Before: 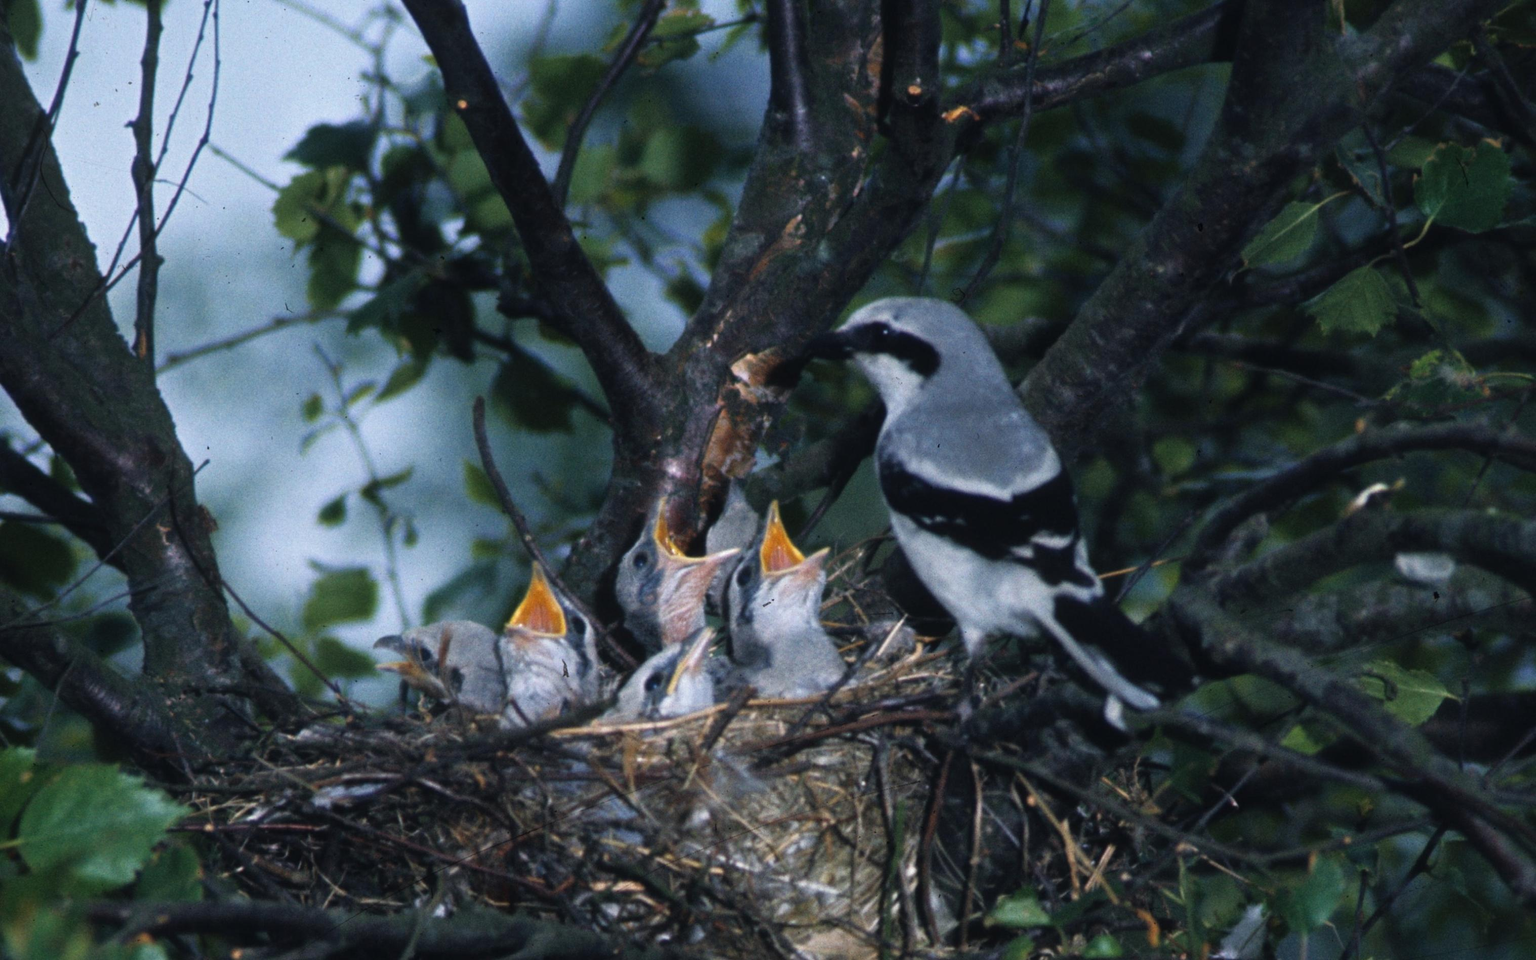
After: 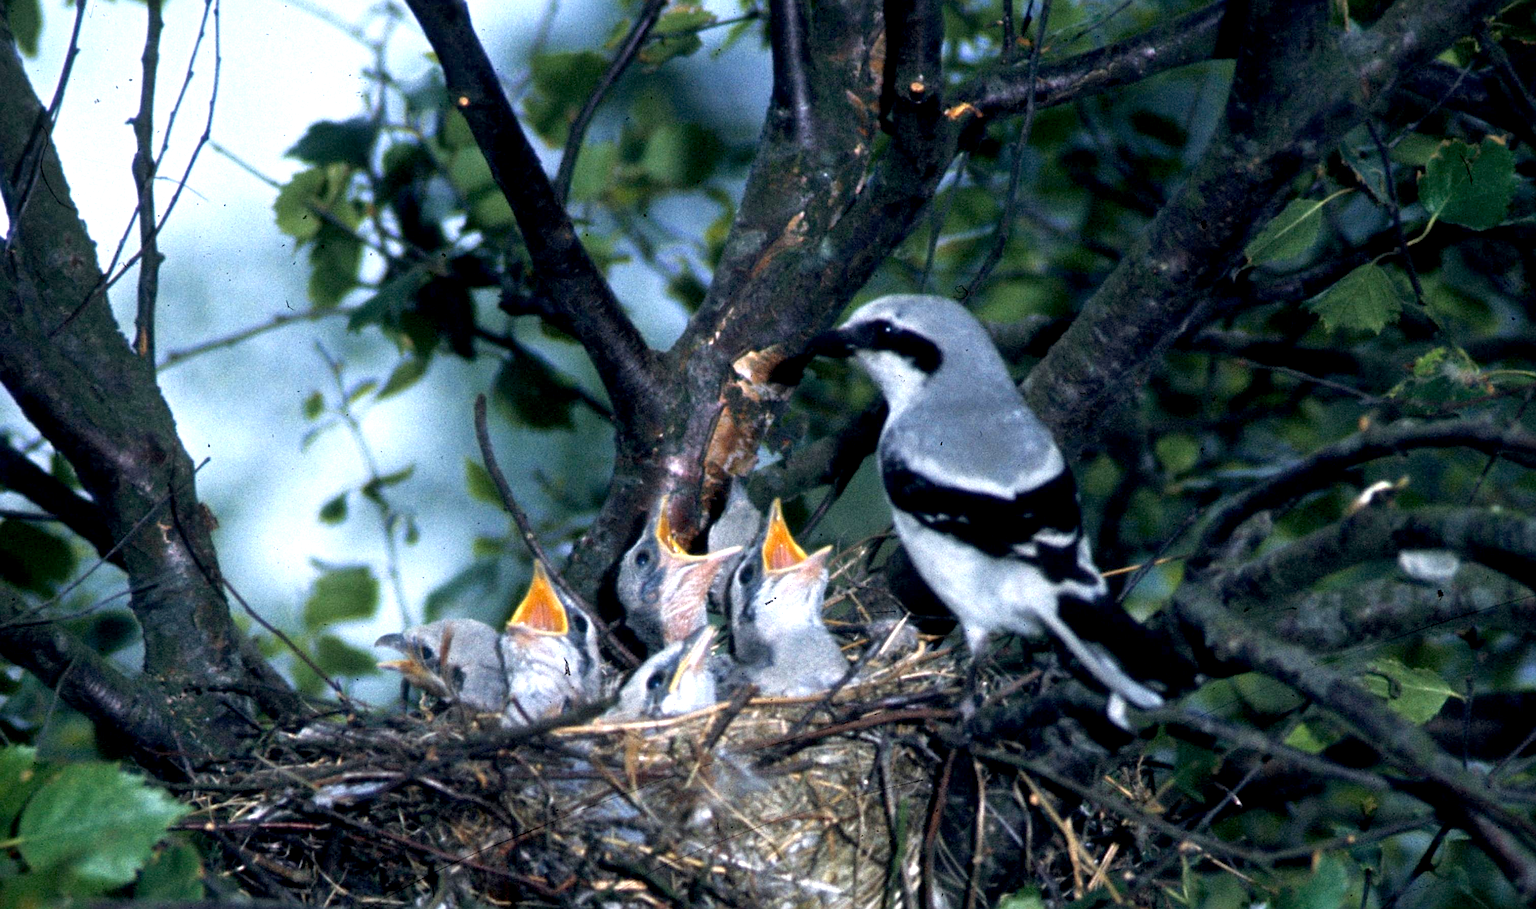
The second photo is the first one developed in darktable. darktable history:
crop: top 0.418%, right 0.263%, bottom 5.017%
sharpen: on, module defaults
exposure: black level correction 0.008, exposure 0.973 EV, compensate highlight preservation false
